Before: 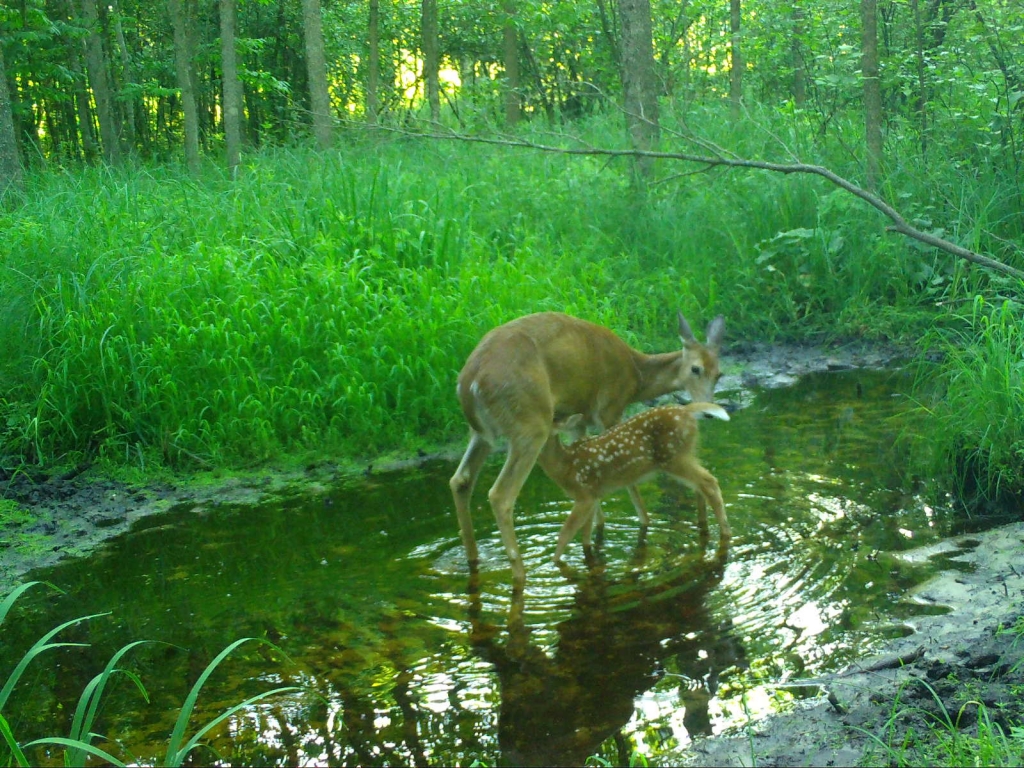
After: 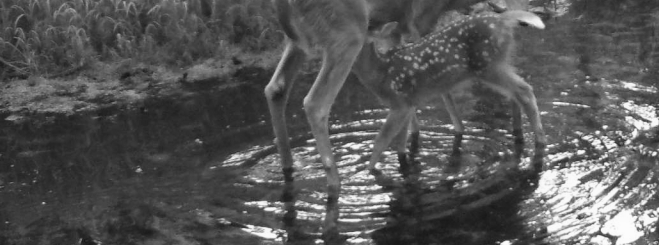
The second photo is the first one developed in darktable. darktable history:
color balance rgb: perceptual saturation grading › global saturation 20%, global vibrance 20%
crop: left 18.091%, top 51.13%, right 17.525%, bottom 16.85%
monochrome: a -3.63, b -0.465
contrast brightness saturation: contrast 0.13, brightness -0.05, saturation 0.16
exposure: exposure -0.041 EV, compensate highlight preservation false
